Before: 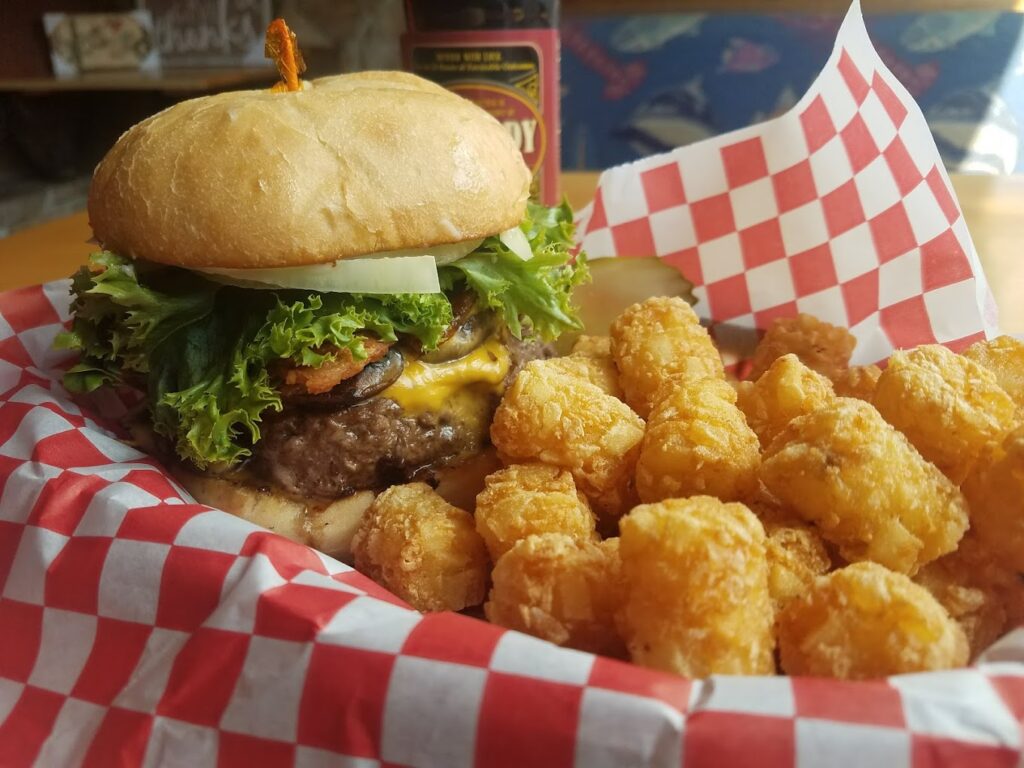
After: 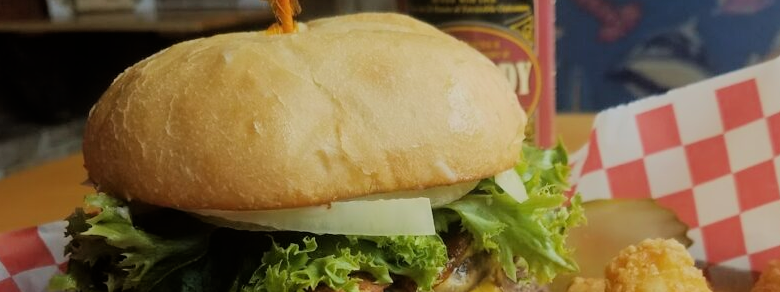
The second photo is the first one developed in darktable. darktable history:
filmic rgb: black relative exposure -7.15 EV, white relative exposure 5.36 EV, hardness 3.02, color science v6 (2022)
crop: left 0.579%, top 7.627%, right 23.167%, bottom 54.275%
